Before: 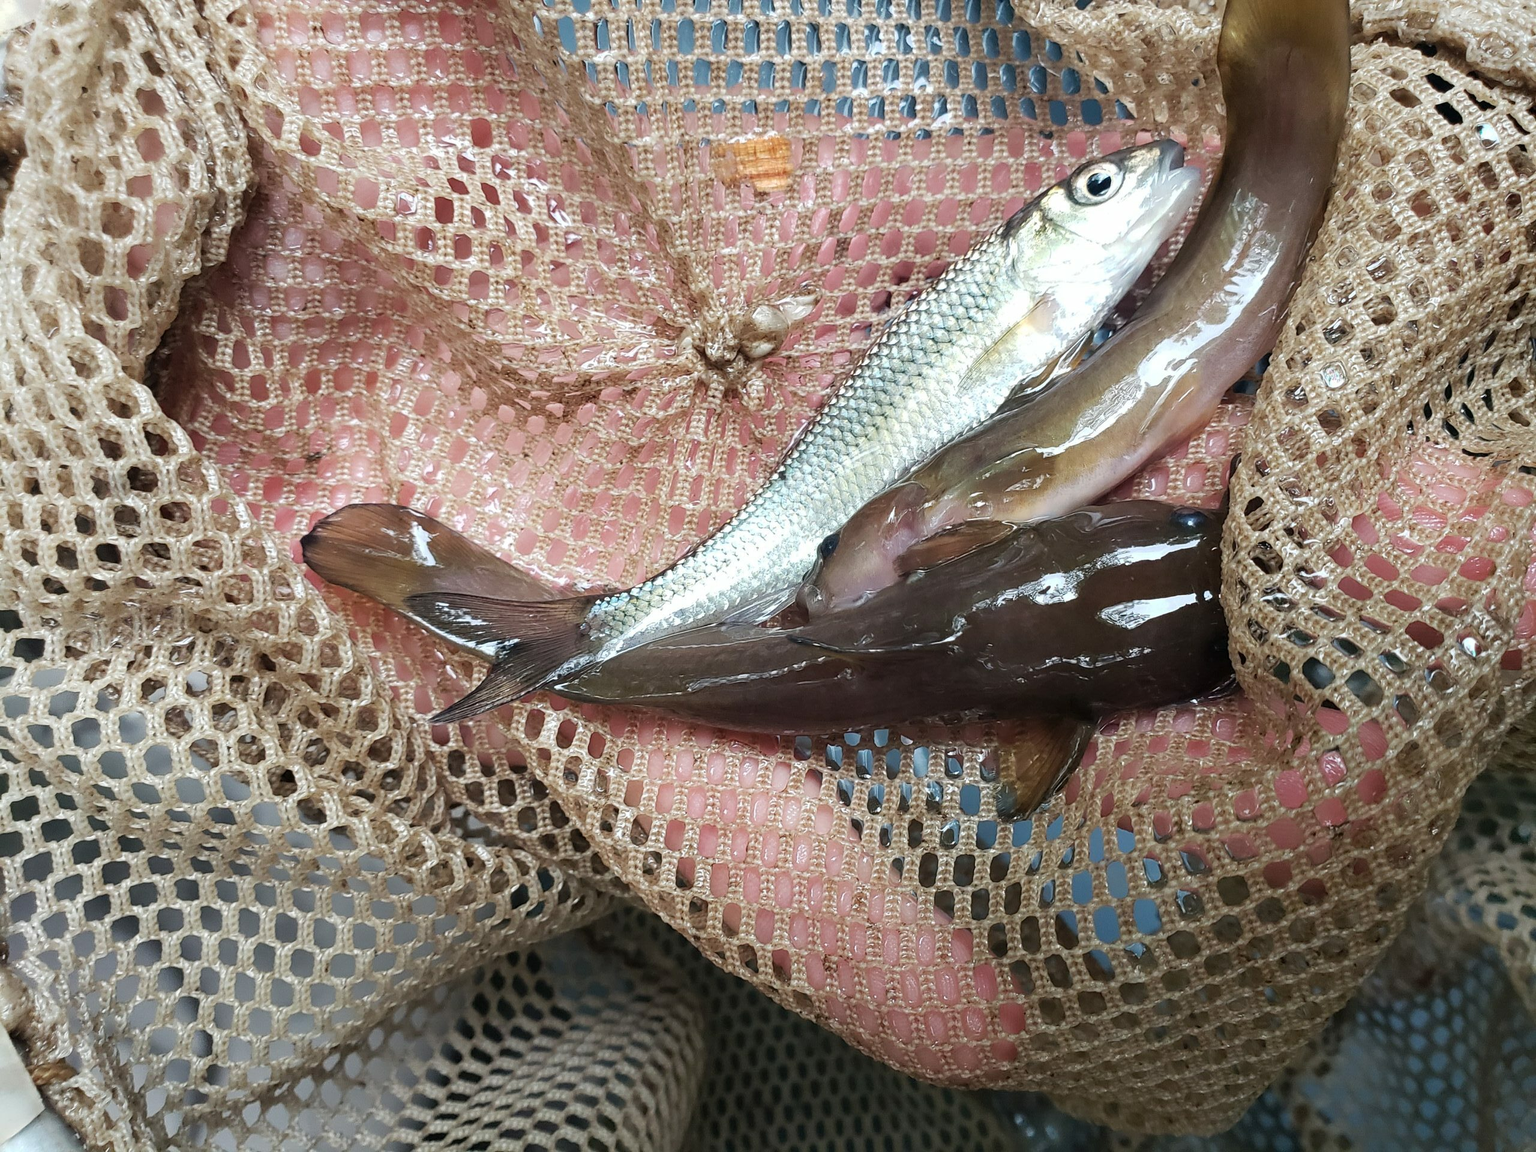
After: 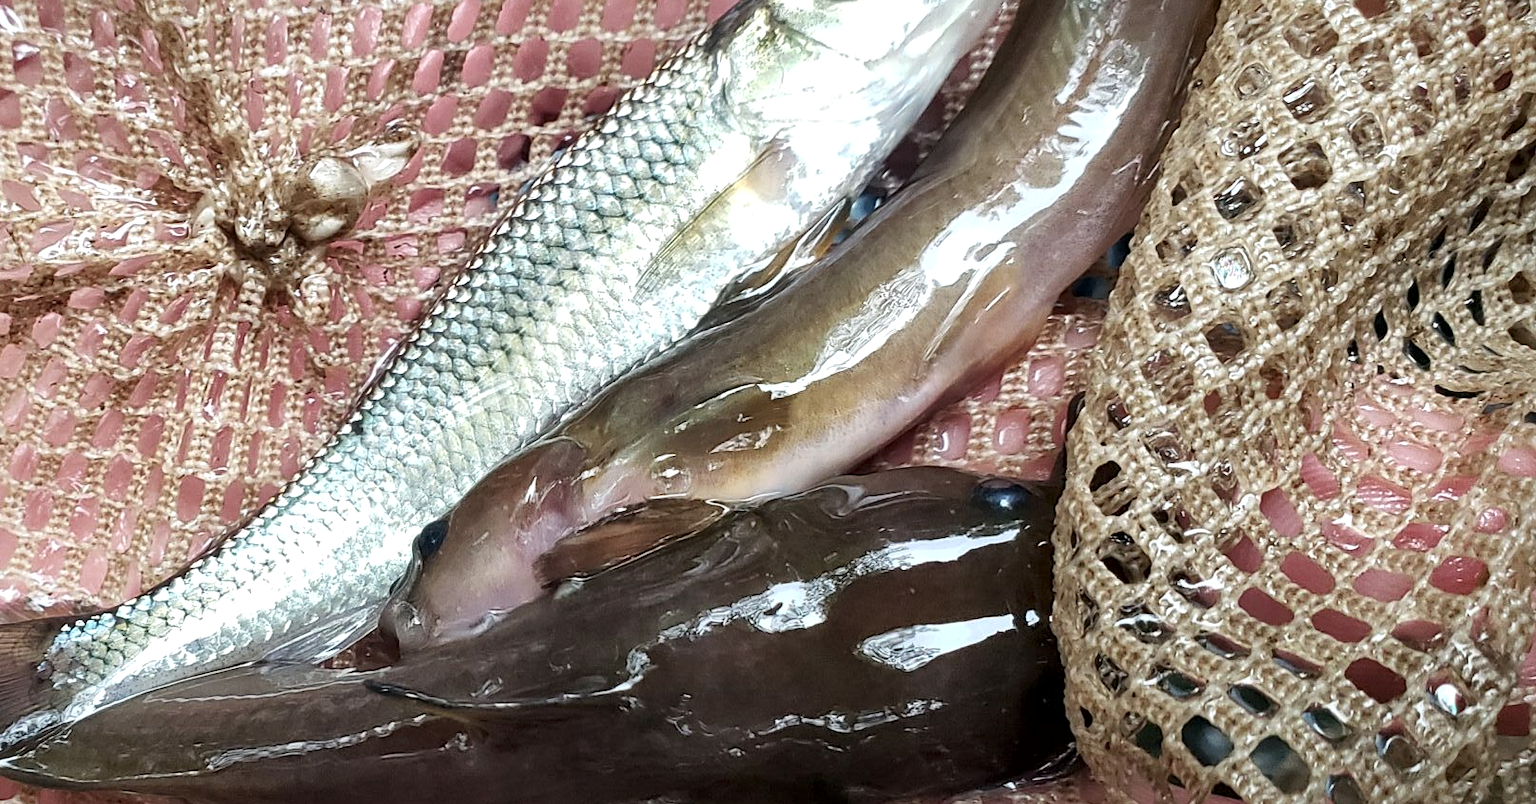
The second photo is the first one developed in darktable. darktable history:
tone equalizer: on, module defaults
crop: left 36.28%, top 17.881%, right 0.596%, bottom 38.027%
local contrast: mode bilateral grid, contrast 20, coarseness 50, detail 171%, midtone range 0.2
